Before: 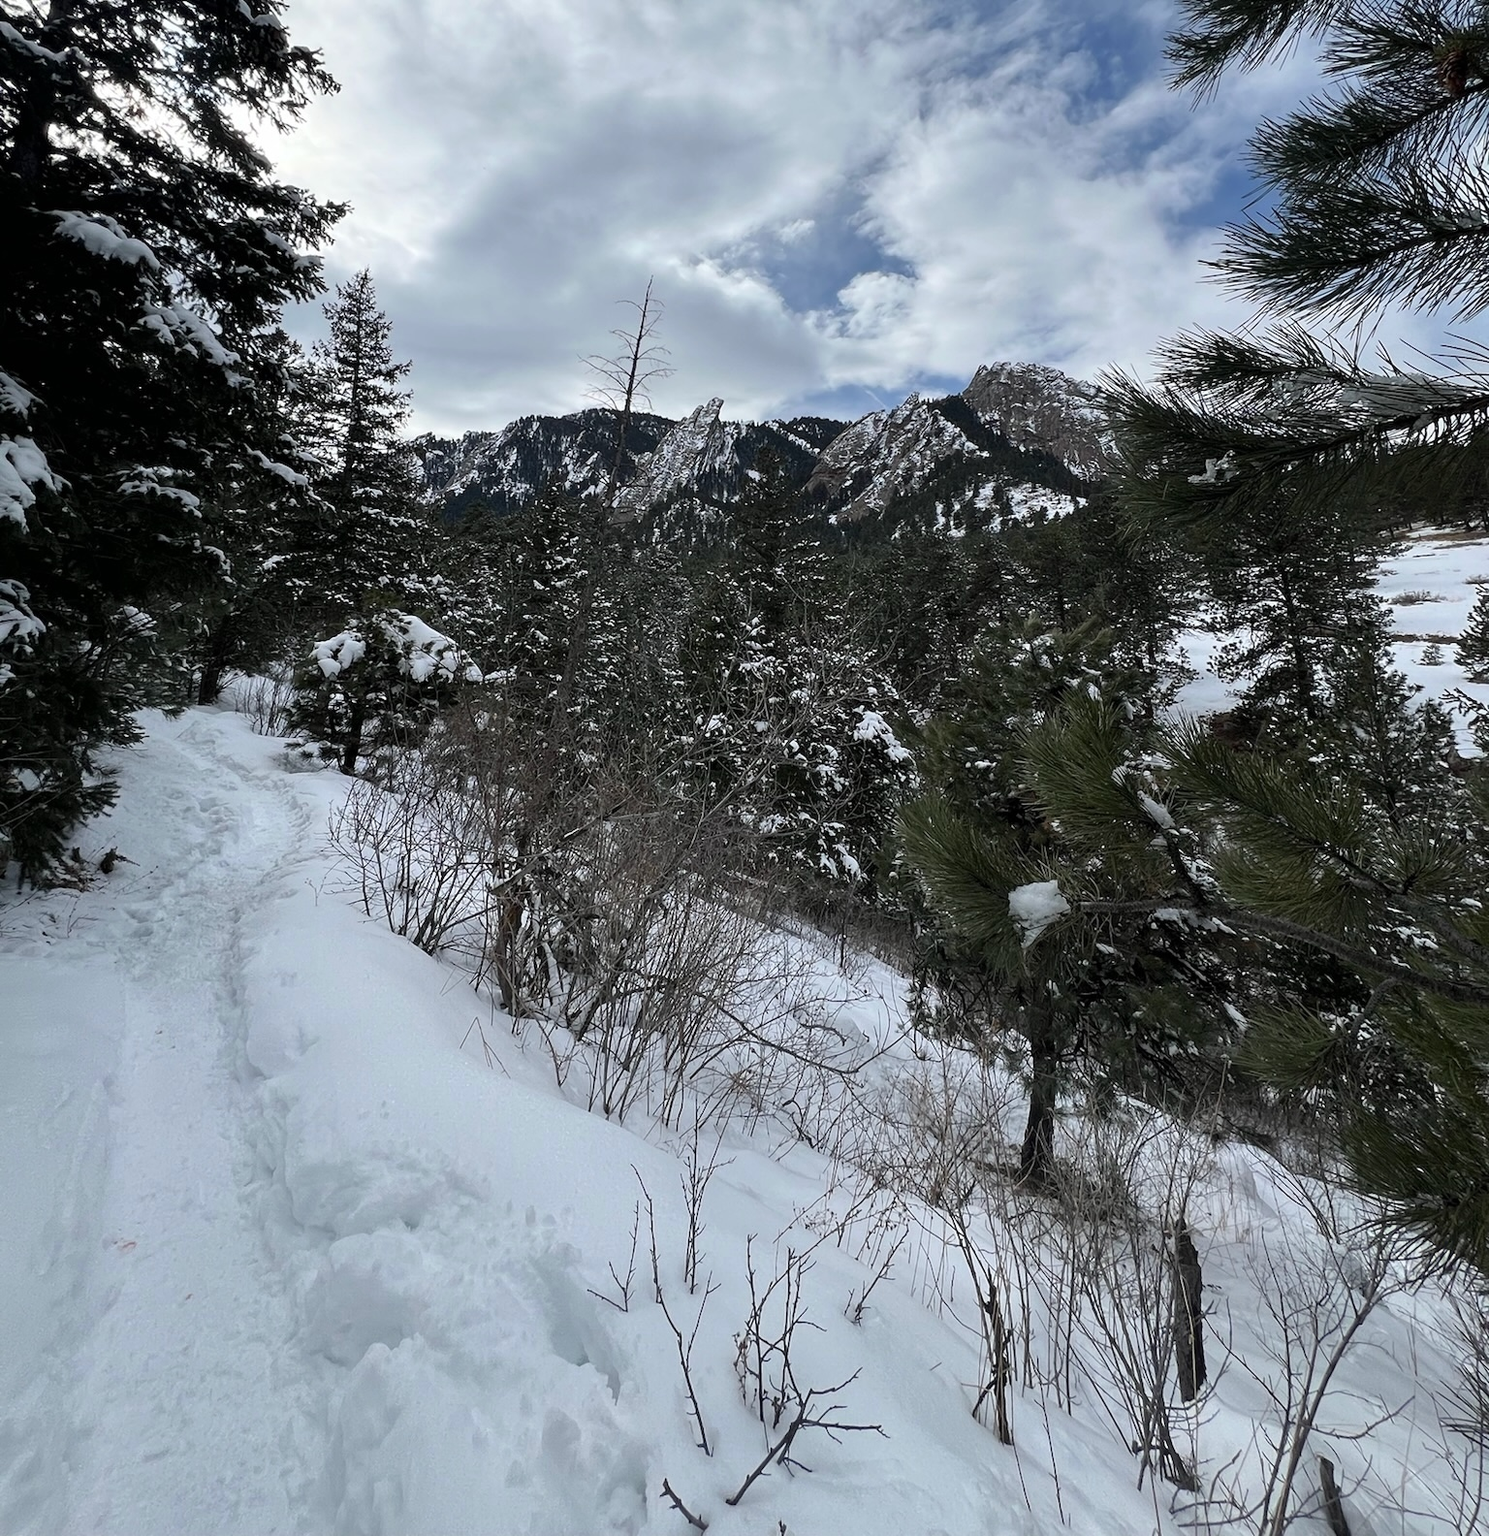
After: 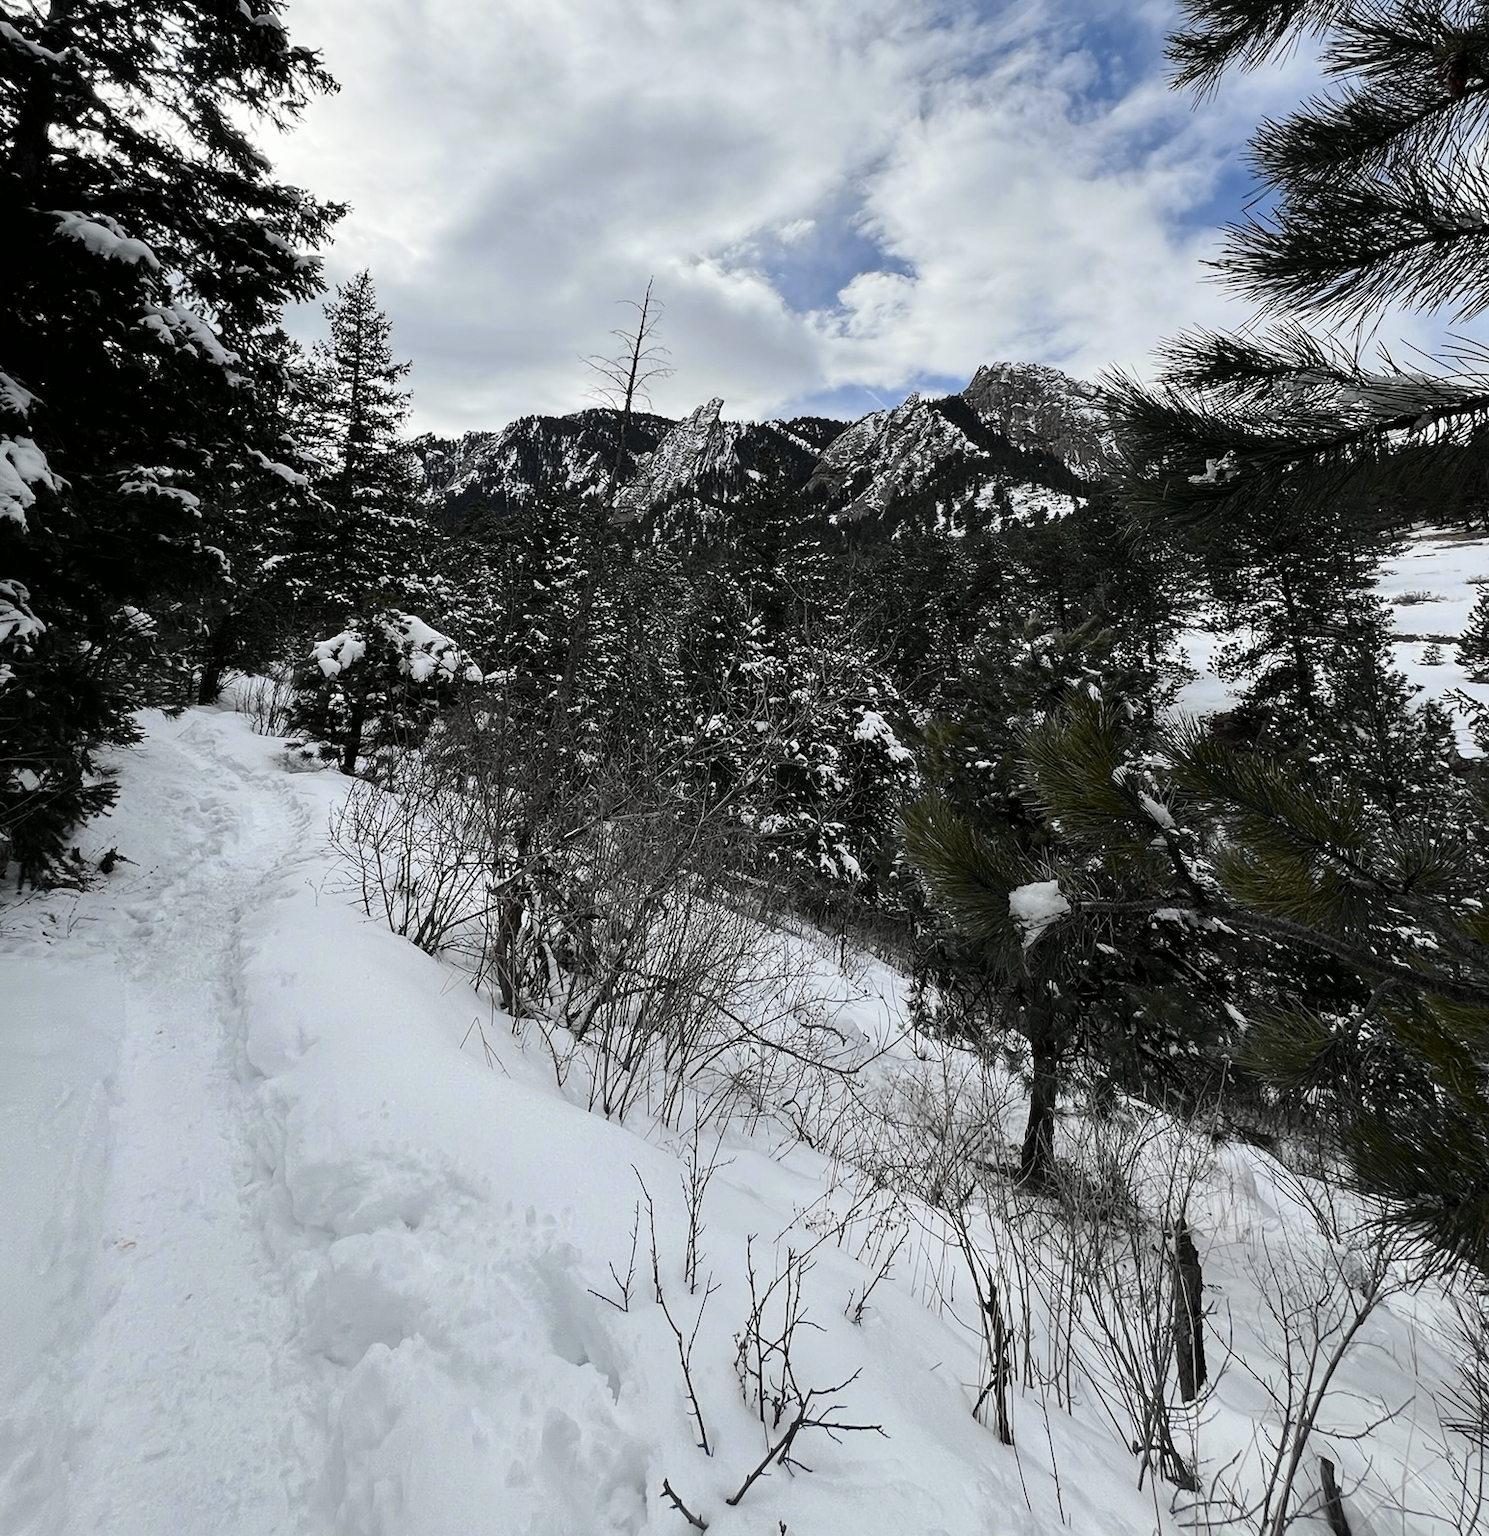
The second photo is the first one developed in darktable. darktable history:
tone curve: curves: ch0 [(0, 0) (0.037, 0.025) (0.131, 0.093) (0.275, 0.256) (0.476, 0.517) (0.607, 0.667) (0.691, 0.745) (0.789, 0.836) (0.911, 0.925) (0.997, 0.995)]; ch1 [(0, 0) (0.301, 0.3) (0.444, 0.45) (0.493, 0.495) (0.507, 0.503) (0.534, 0.533) (0.582, 0.58) (0.658, 0.693) (0.746, 0.77) (1, 1)]; ch2 [(0, 0) (0.246, 0.233) (0.36, 0.352) (0.415, 0.418) (0.476, 0.492) (0.502, 0.504) (0.525, 0.518) (0.539, 0.544) (0.586, 0.602) (0.634, 0.651) (0.706, 0.727) (0.853, 0.852) (1, 0.951)], color space Lab, independent channels, preserve colors none
